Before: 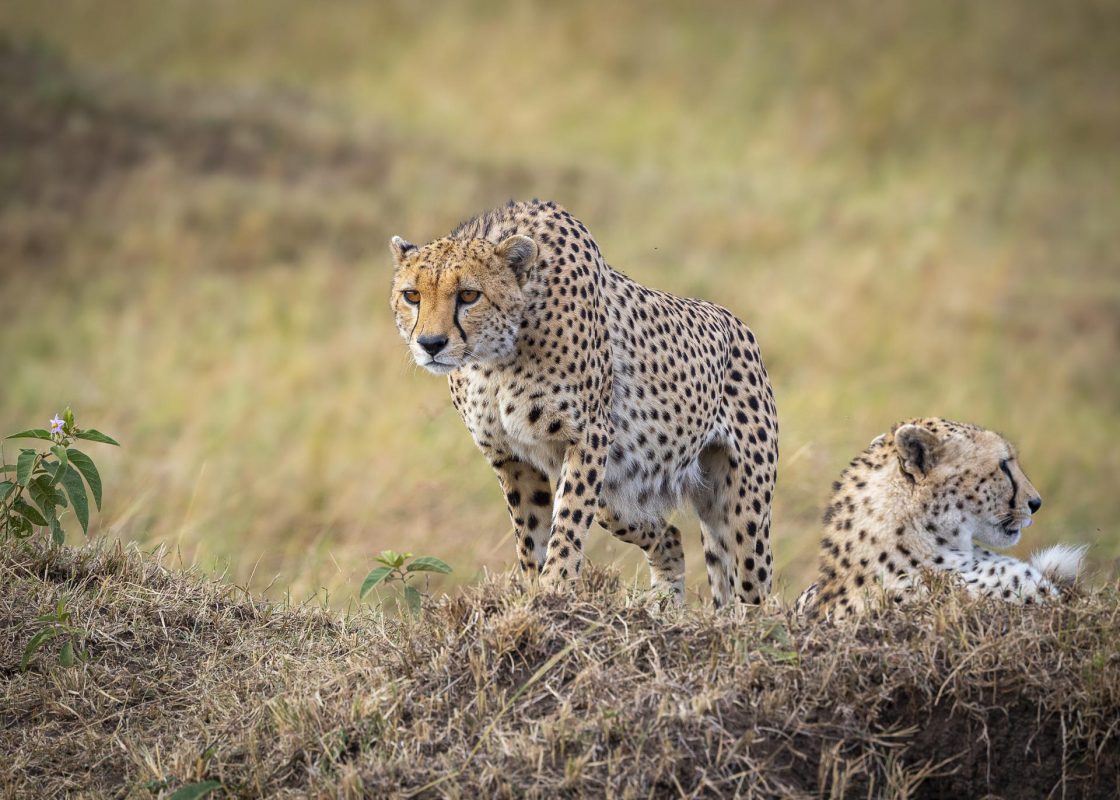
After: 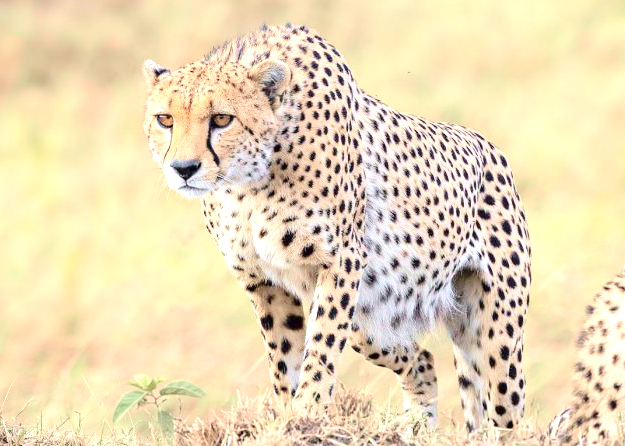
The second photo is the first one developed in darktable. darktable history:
exposure: black level correction 0, exposure 1.388 EV, compensate exposure bias true, compensate highlight preservation false
tone curve: curves: ch0 [(0, 0) (0.049, 0.01) (0.154, 0.081) (0.491, 0.56) (0.739, 0.794) (0.992, 0.937)]; ch1 [(0, 0) (0.172, 0.123) (0.317, 0.272) (0.401, 0.422) (0.499, 0.497) (0.531, 0.54) (0.615, 0.603) (0.741, 0.783) (1, 1)]; ch2 [(0, 0) (0.411, 0.424) (0.462, 0.464) (0.502, 0.489) (0.544, 0.551) (0.686, 0.638) (1, 1)], color space Lab, independent channels, preserve colors none
crop and rotate: left 22.13%, top 22.054%, right 22.026%, bottom 22.102%
color balance: on, module defaults
